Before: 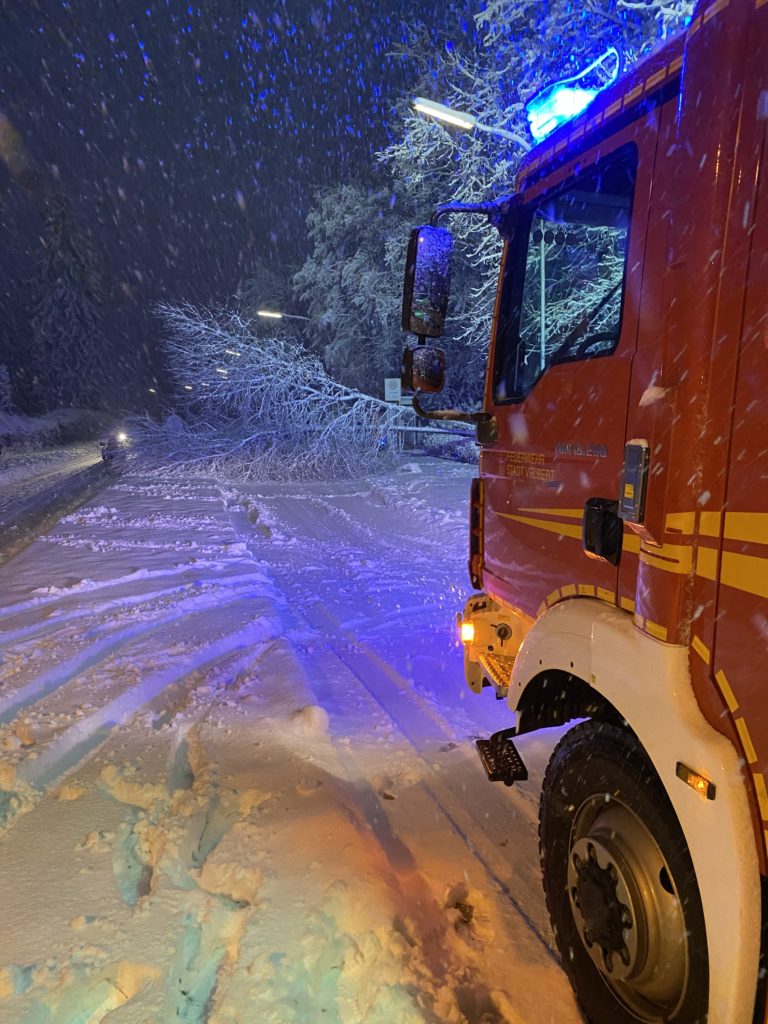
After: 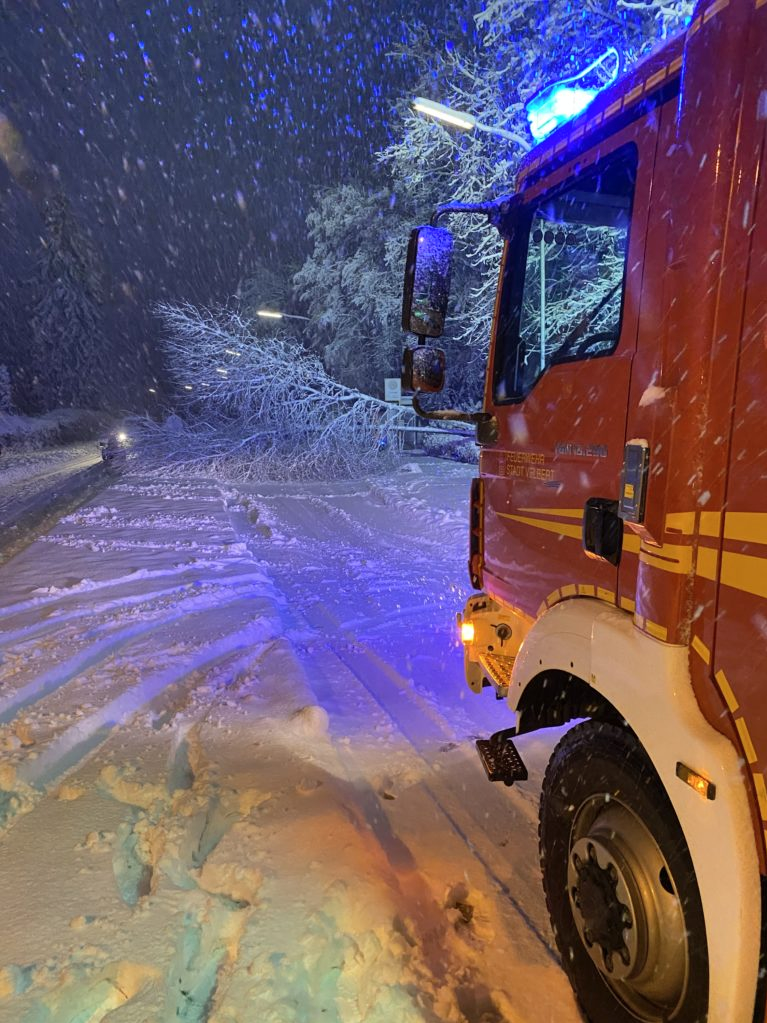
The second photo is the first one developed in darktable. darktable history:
shadows and highlights: low approximation 0.01, soften with gaussian
crop and rotate: left 0.126%
